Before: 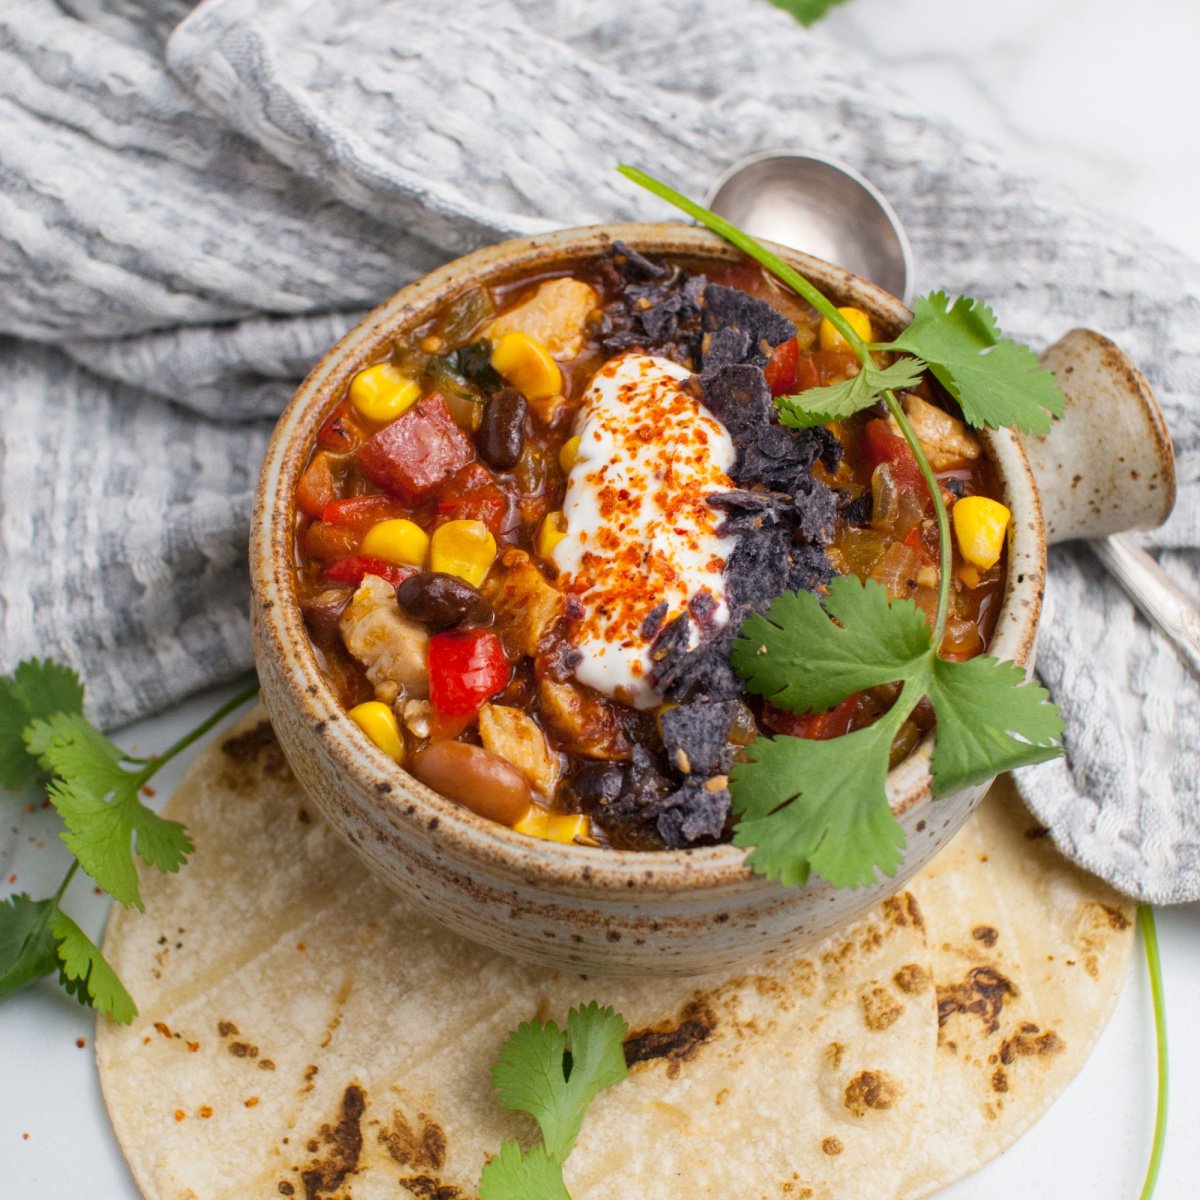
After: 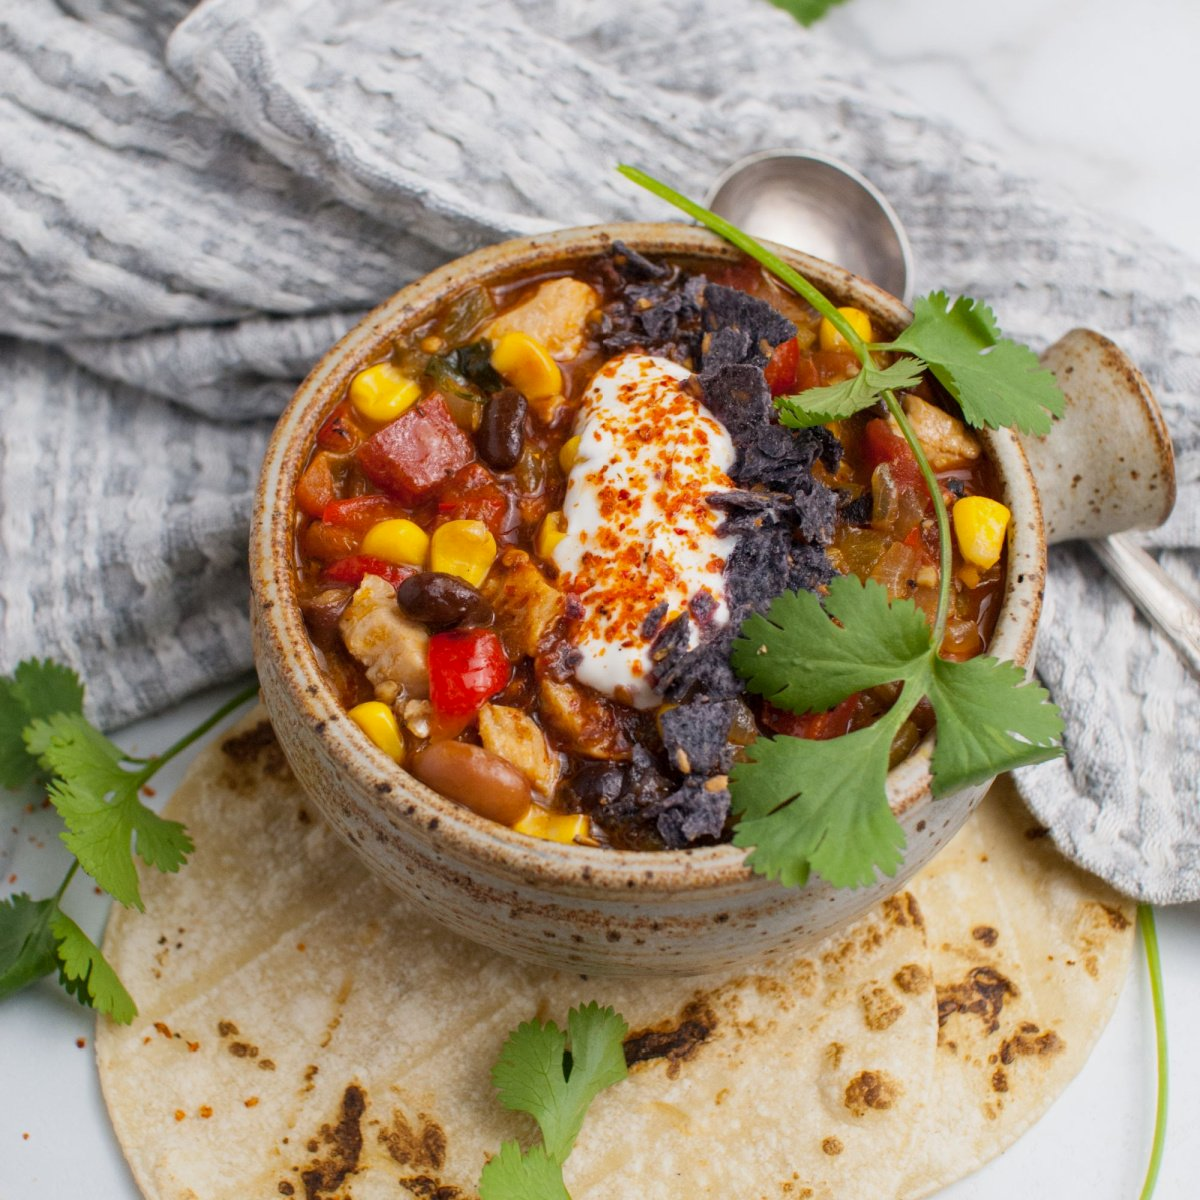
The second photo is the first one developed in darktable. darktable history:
exposure: black level correction 0.001, exposure -0.124 EV, compensate highlight preservation false
